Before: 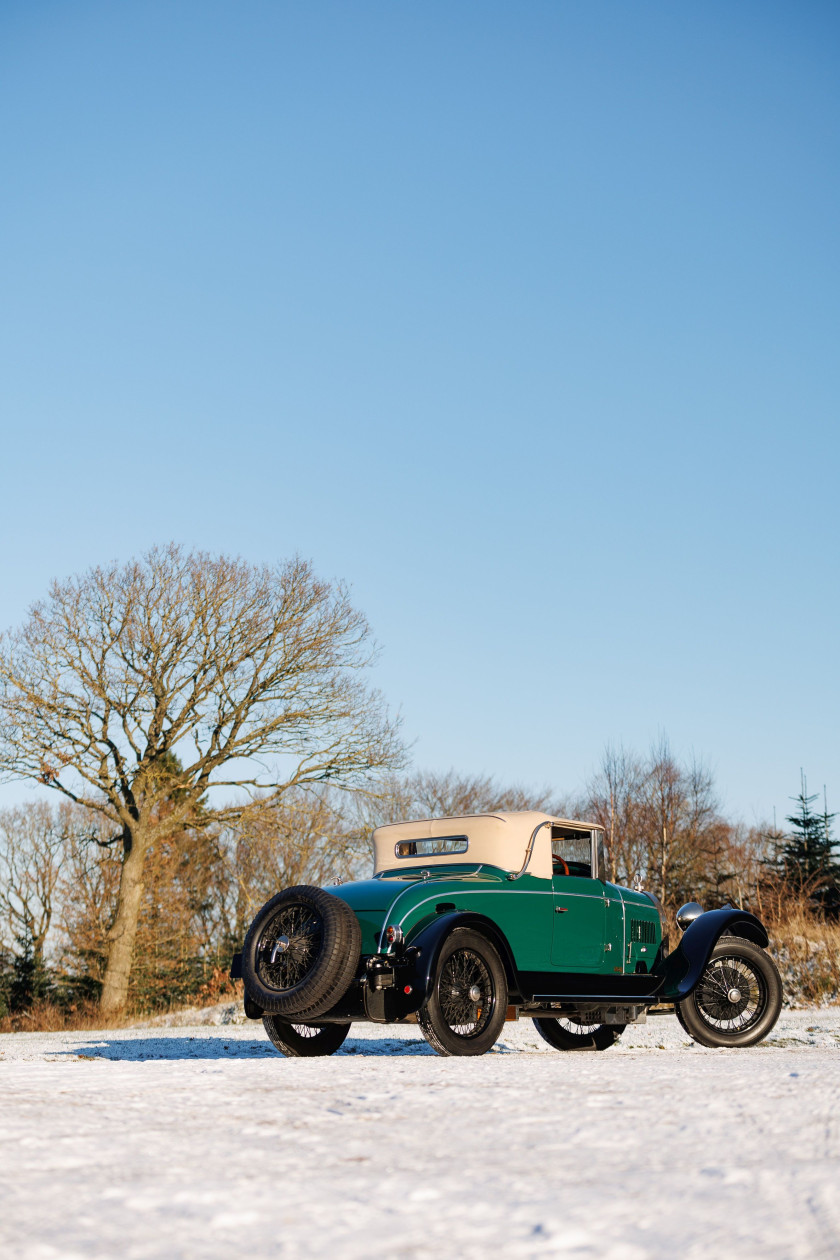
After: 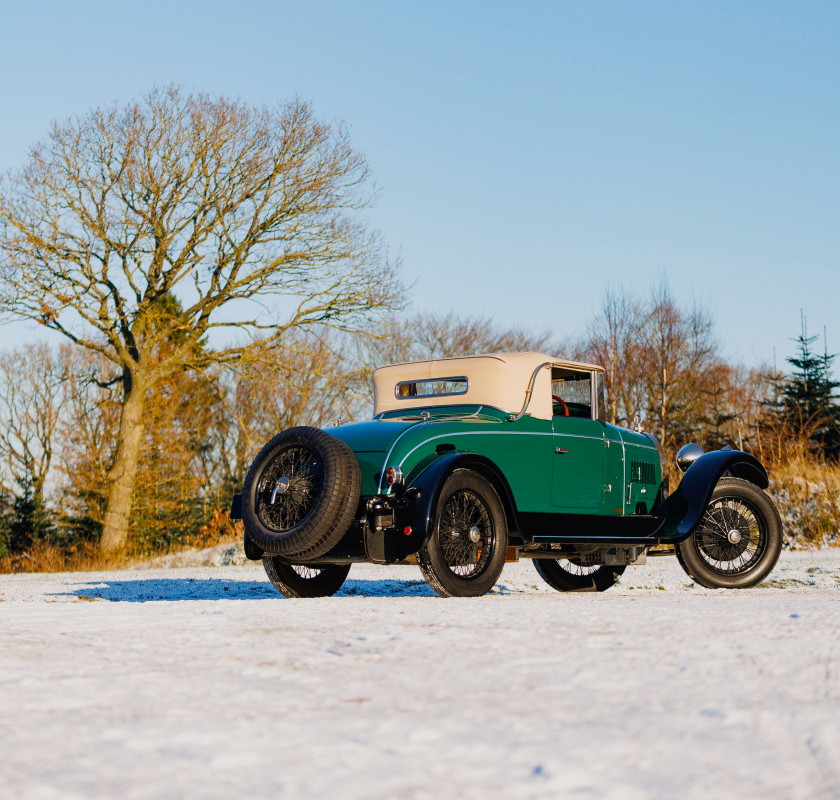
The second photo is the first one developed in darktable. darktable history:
crop and rotate: top 36.435%
sigmoid: contrast 1.22, skew 0.65
color balance rgb: perceptual saturation grading › global saturation 25%, global vibrance 20%
